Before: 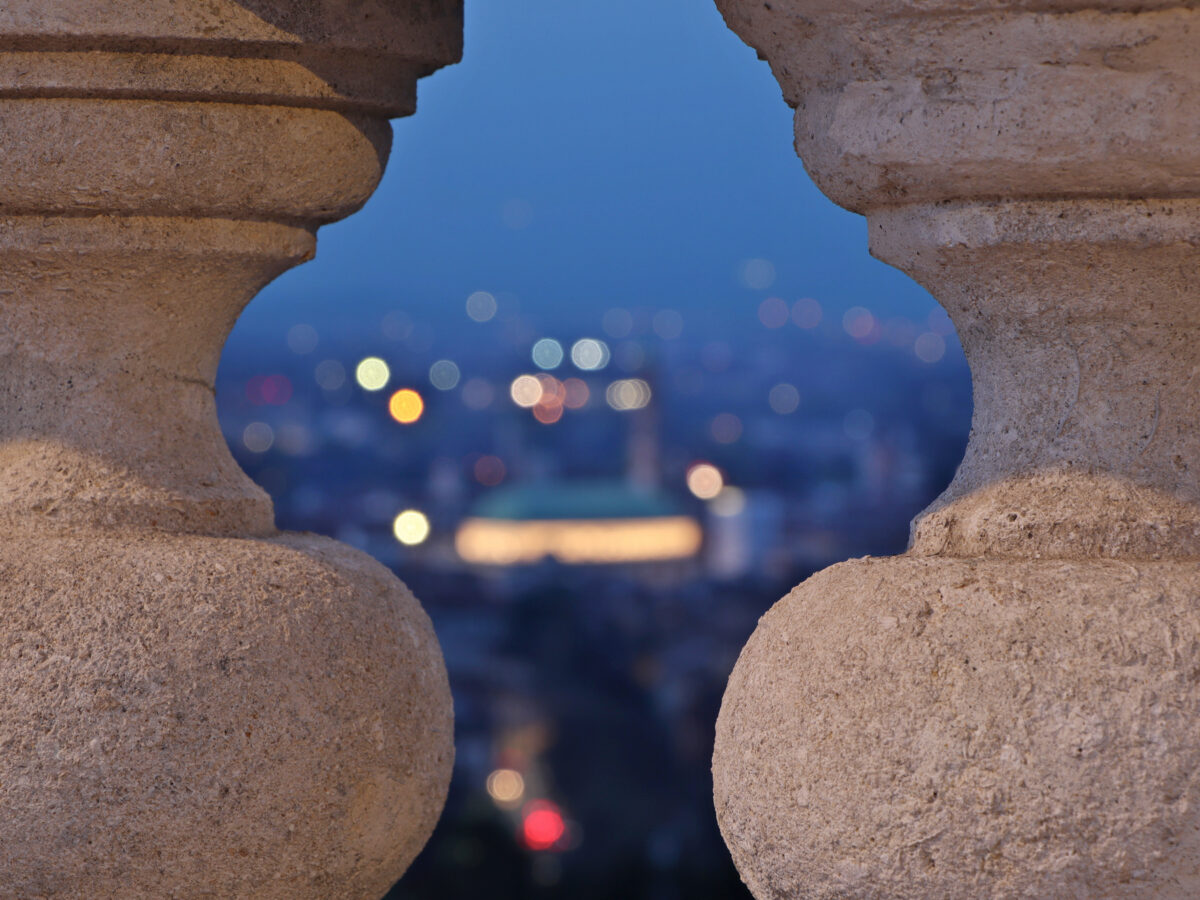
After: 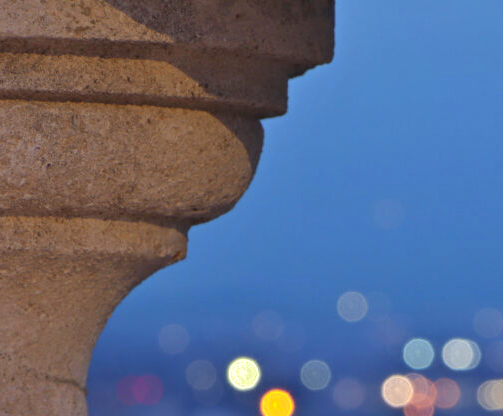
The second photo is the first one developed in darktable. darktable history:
shadows and highlights: shadows 40, highlights -60
crop and rotate: left 10.817%, top 0.062%, right 47.194%, bottom 53.626%
exposure: exposure 0.29 EV, compensate highlight preservation false
